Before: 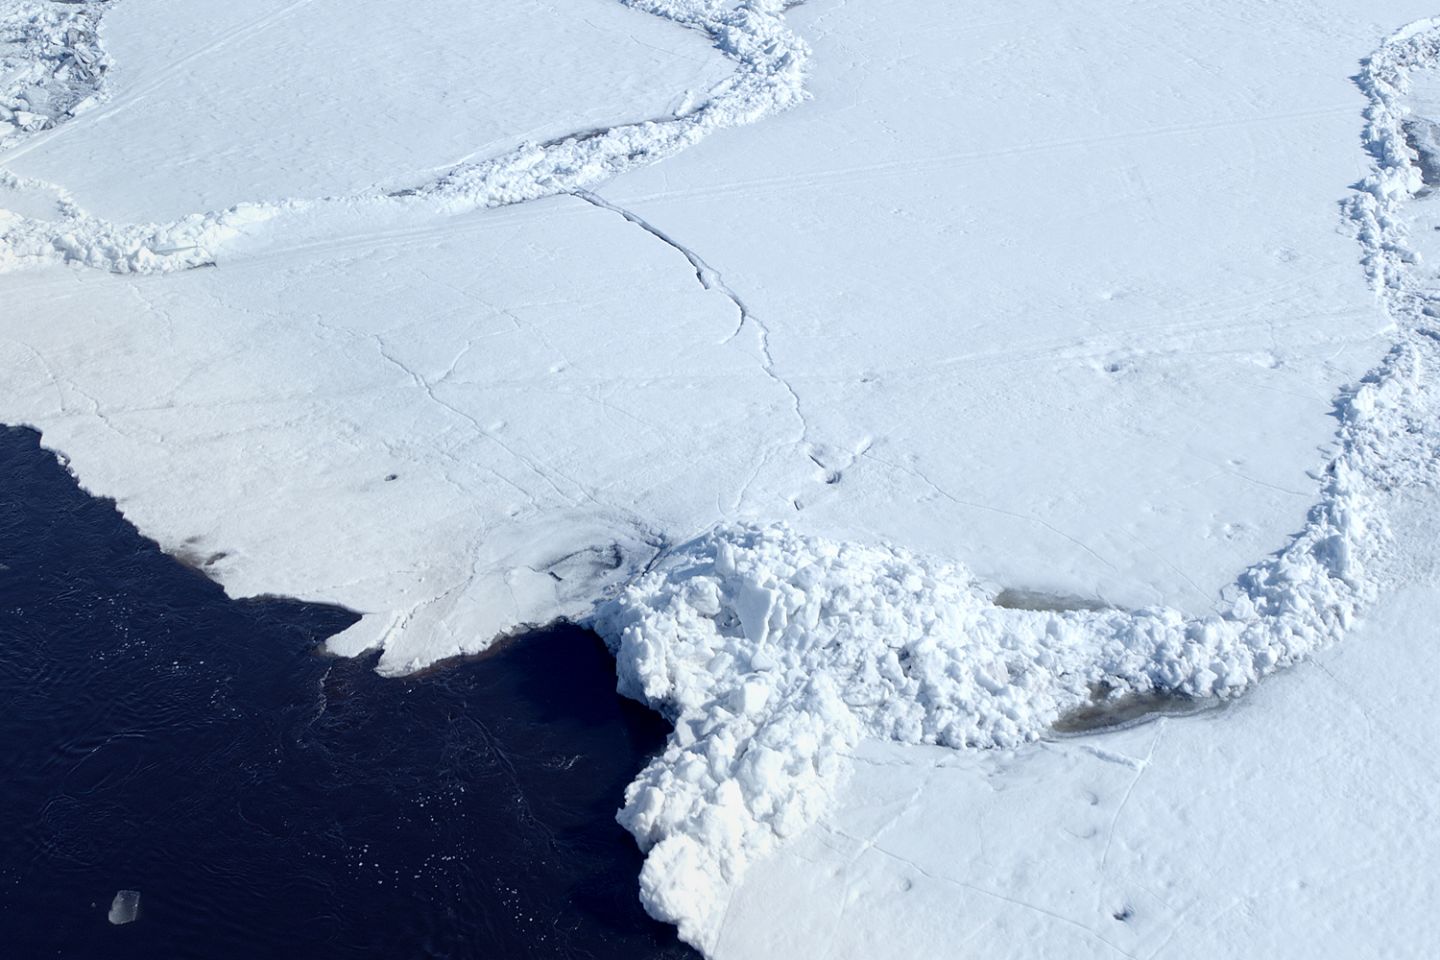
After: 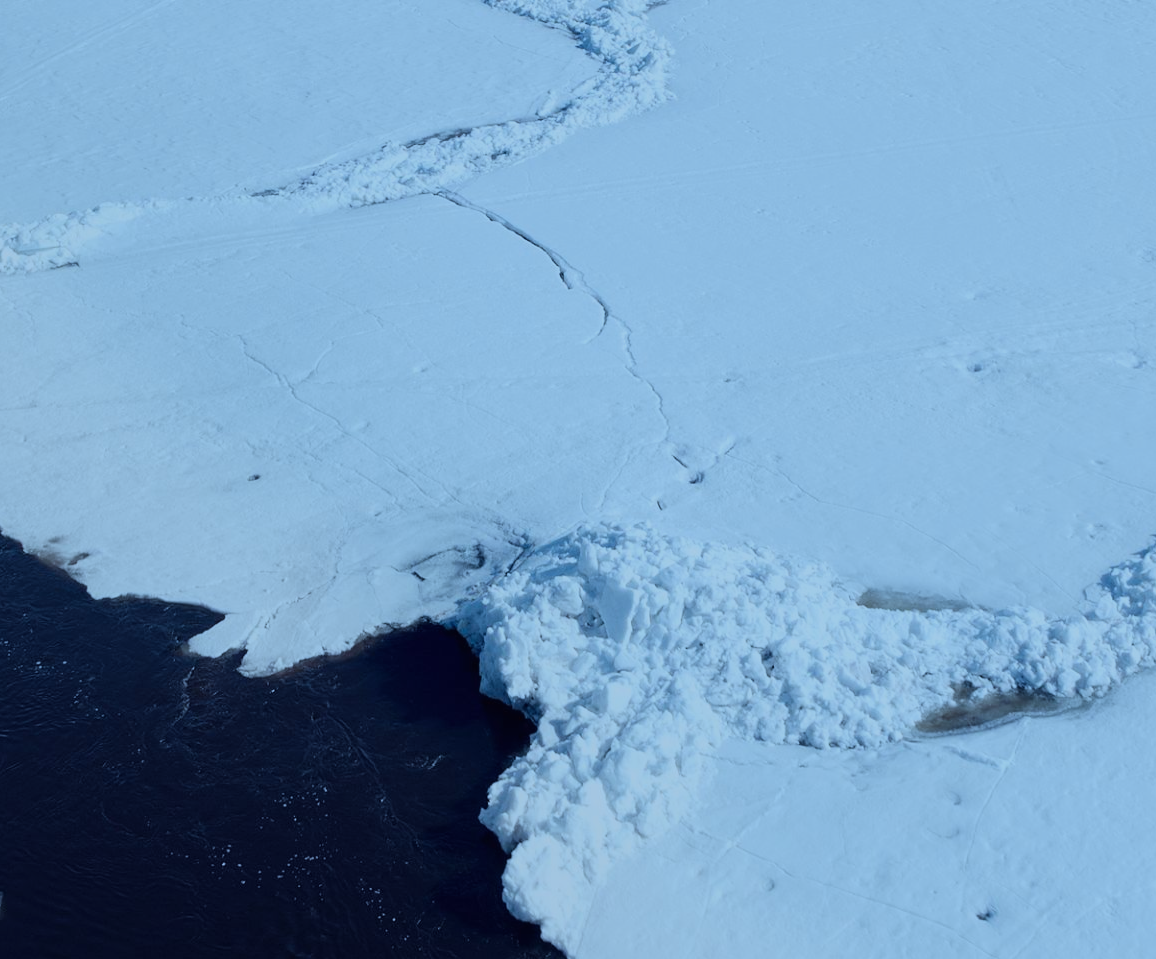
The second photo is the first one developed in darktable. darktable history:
filmic rgb: black relative exposure -16 EV, white relative exposure 4.91 EV, hardness 6.22, color science v5 (2021), contrast in shadows safe, contrast in highlights safe
color correction: highlights a* -9.28, highlights b* -22.91
exposure: exposure -0.274 EV, compensate exposure bias true, compensate highlight preservation false
crop and rotate: left 9.556%, right 10.132%
